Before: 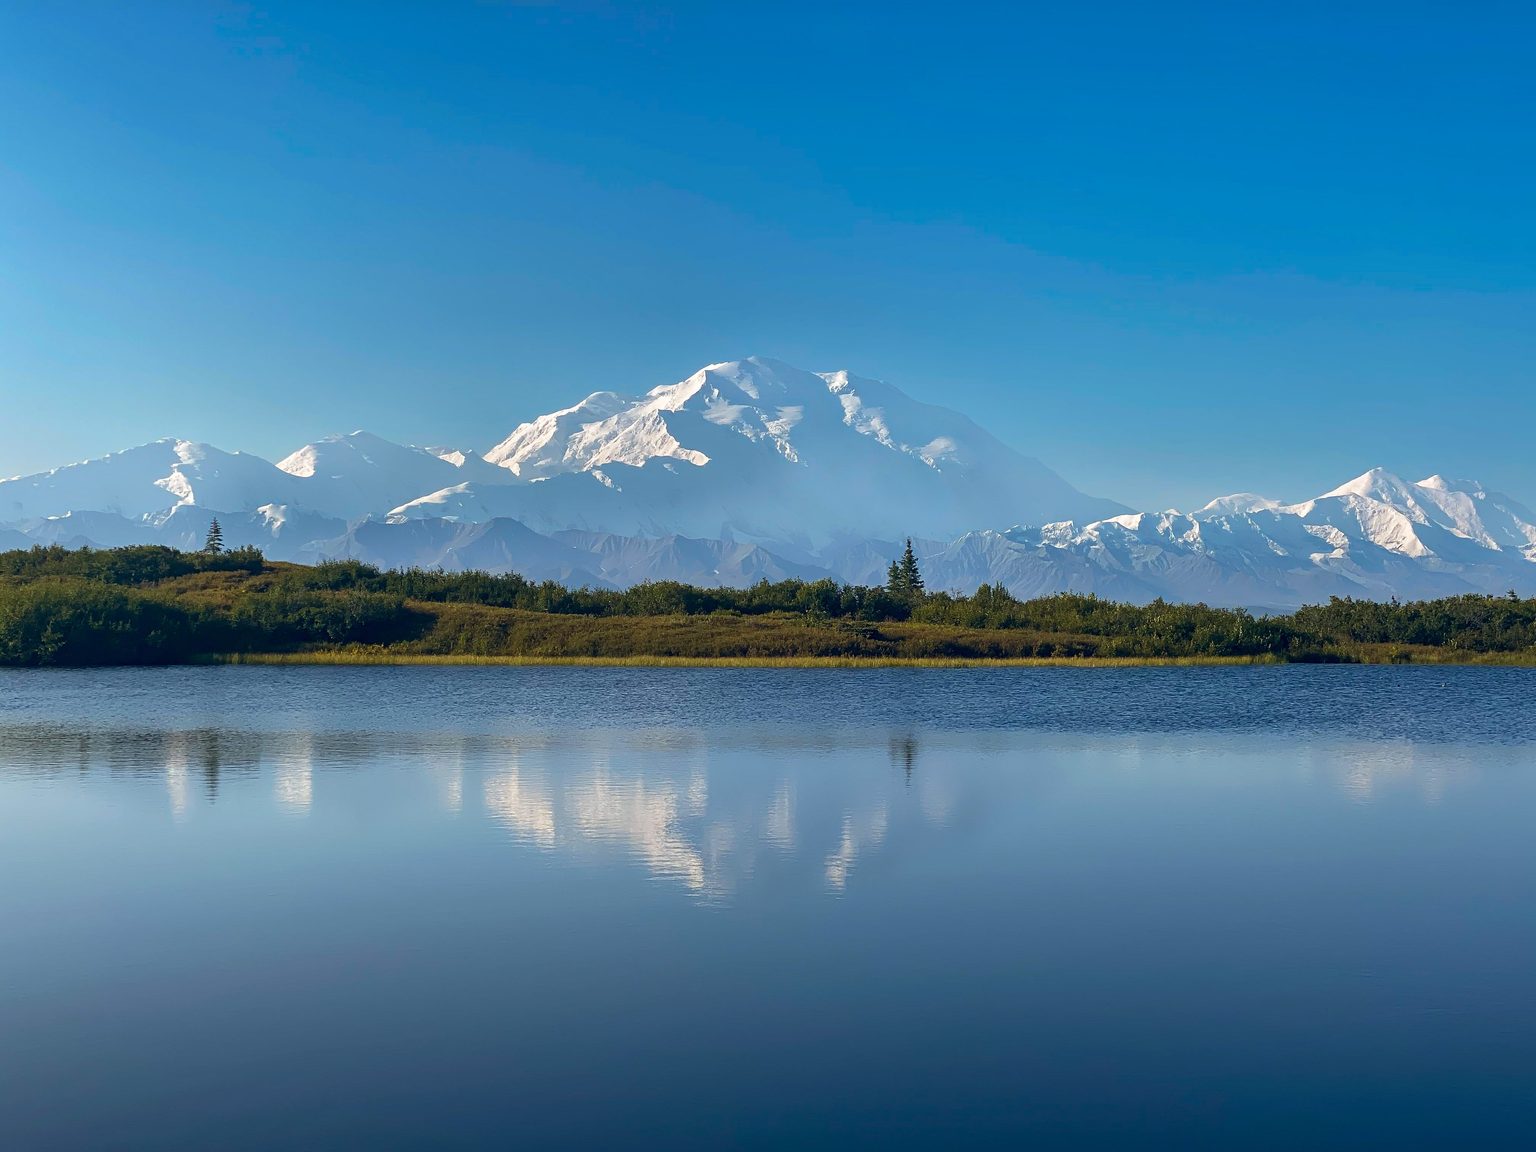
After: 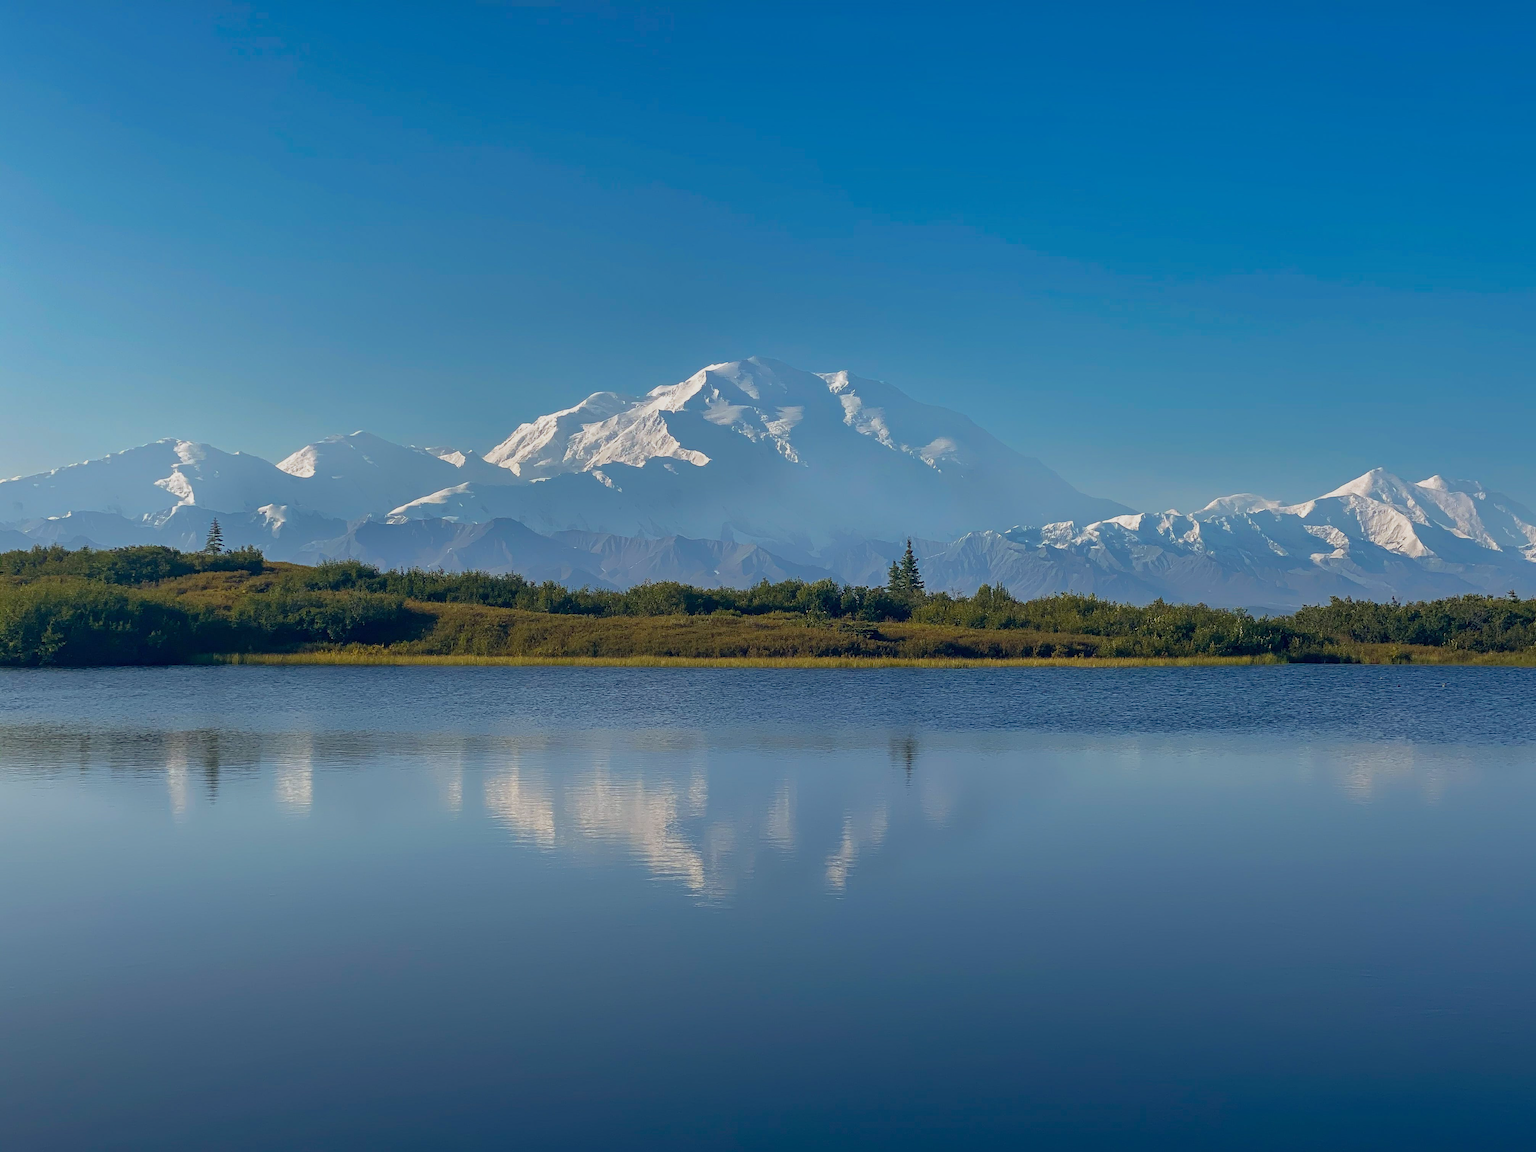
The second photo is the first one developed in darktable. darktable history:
tone equalizer: -8 EV 0.216 EV, -7 EV 0.381 EV, -6 EV 0.389 EV, -5 EV 0.238 EV, -3 EV -0.256 EV, -2 EV -0.429 EV, -1 EV -0.425 EV, +0 EV -0.236 EV, edges refinement/feathering 500, mask exposure compensation -1.57 EV, preserve details no
